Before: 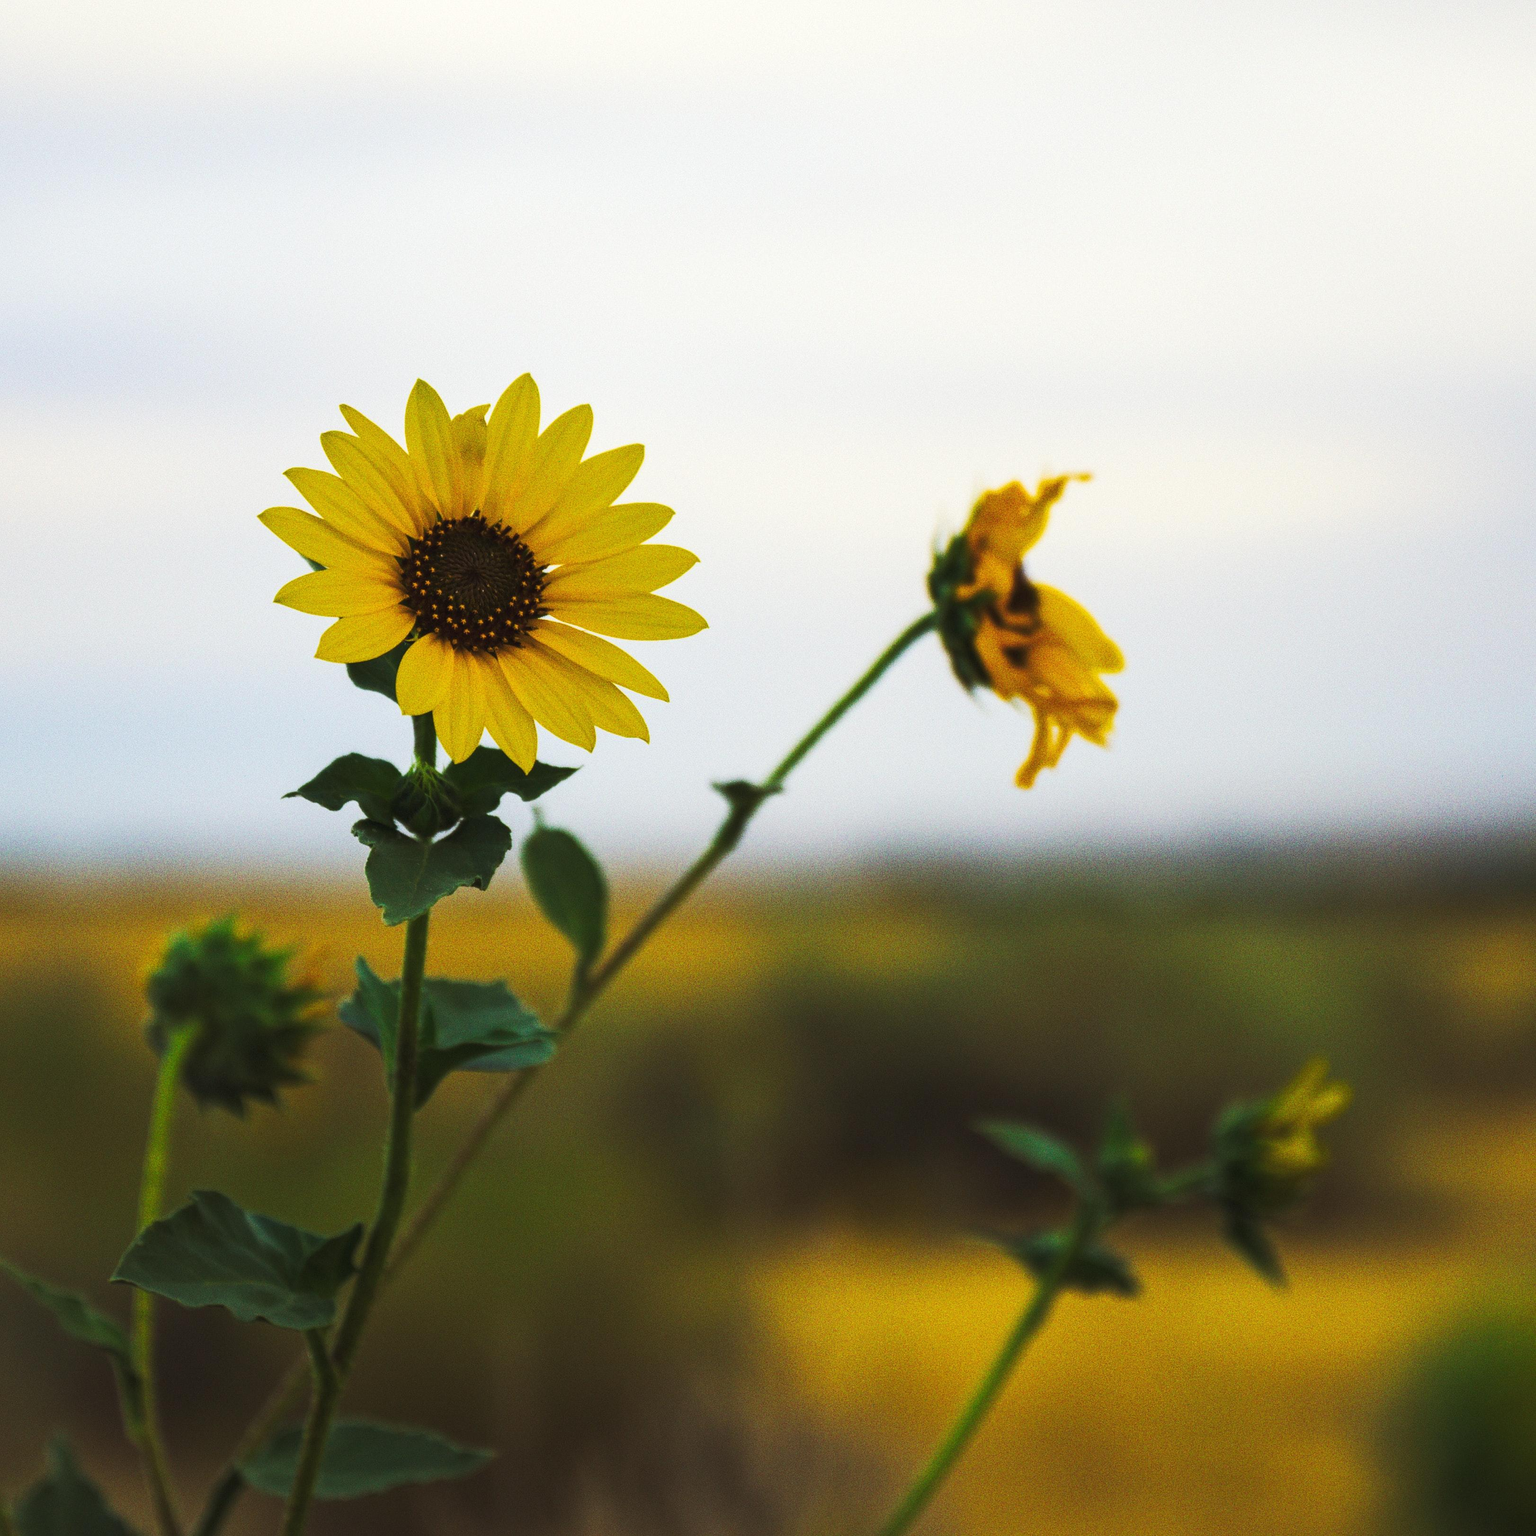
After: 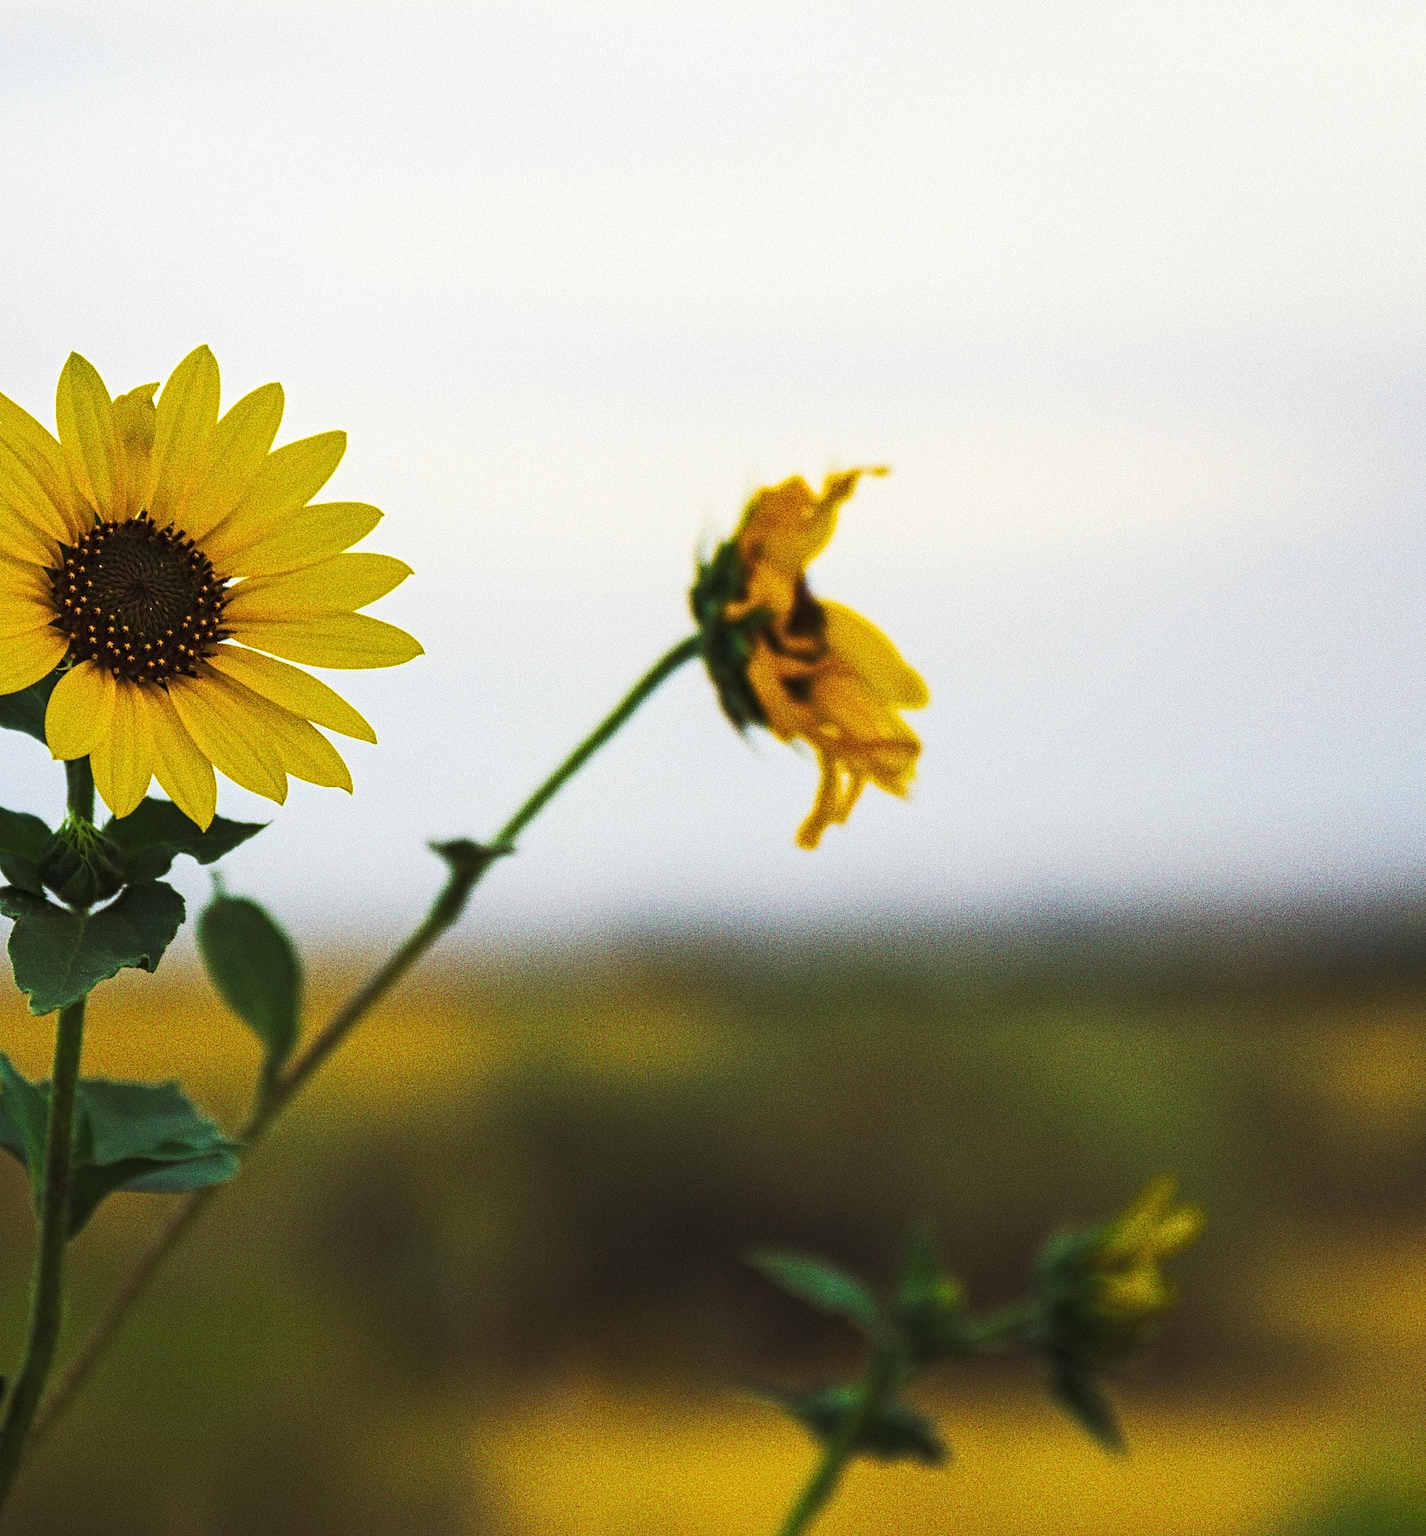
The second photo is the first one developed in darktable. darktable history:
crop: left 23.377%, top 5.823%, bottom 11.746%
contrast equalizer: octaves 7, y [[0.5, 0.5, 0.5, 0.539, 0.64, 0.611], [0.5 ×6], [0.5 ×6], [0 ×6], [0 ×6]]
